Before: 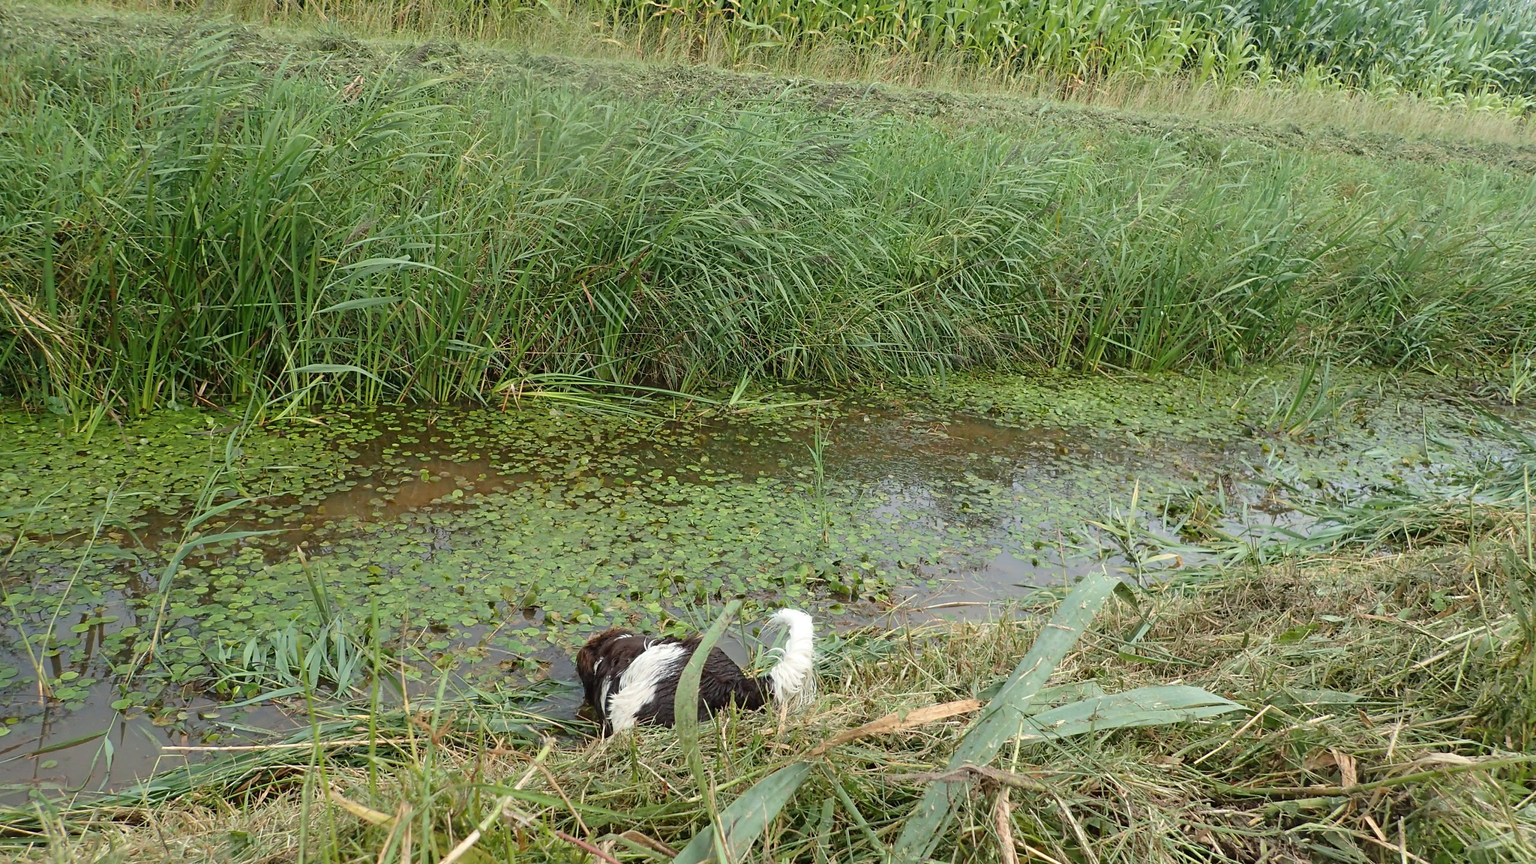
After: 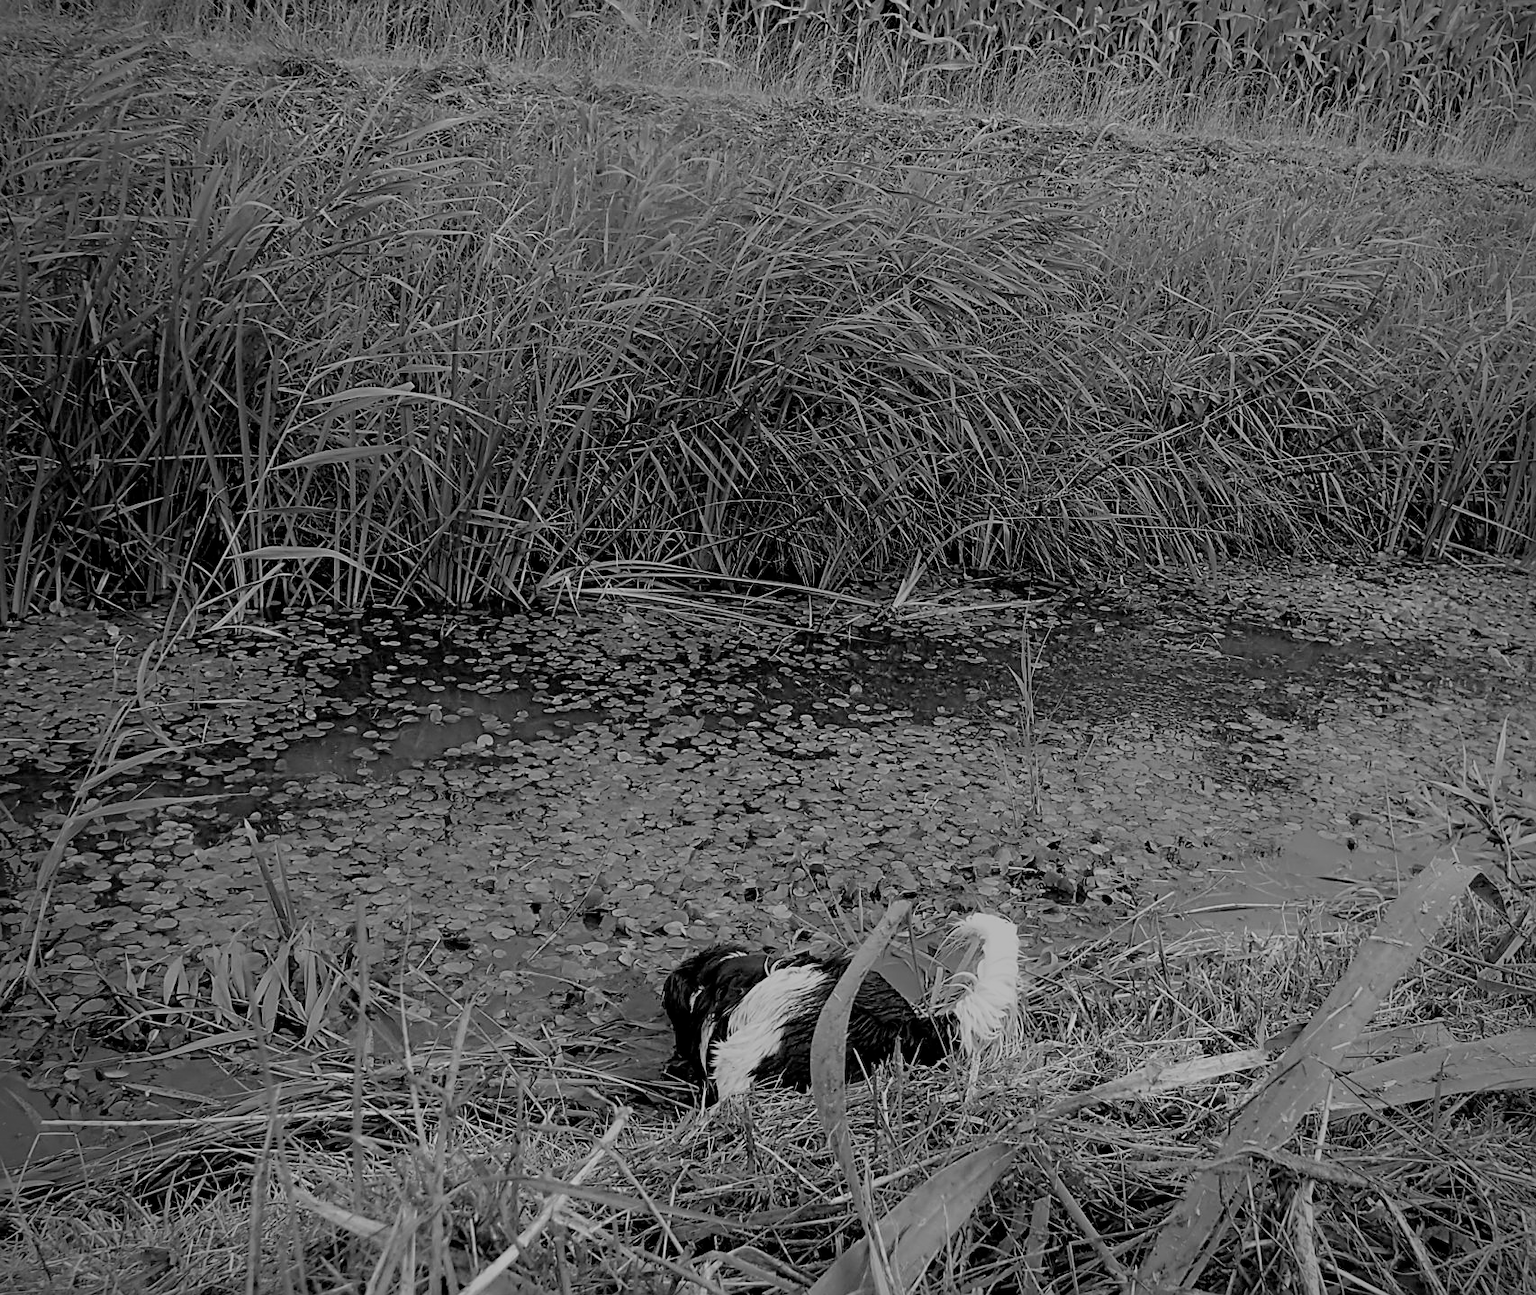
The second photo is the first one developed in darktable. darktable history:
filmic rgb: black relative exposure -3.72 EV, white relative exposure 2.77 EV, dynamic range scaling -5.32%, hardness 3.03
sharpen: on, module defaults
vignetting: unbound false
crop and rotate: left 8.786%, right 24.548%
exposure: black level correction 0.001, exposure -0.2 EV, compensate highlight preservation false
color balance rgb: shadows lift › chroma 1.41%, shadows lift › hue 260°, power › chroma 0.5%, power › hue 260°, highlights gain › chroma 1%, highlights gain › hue 27°, saturation formula JzAzBz (2021)
monochrome: a 79.32, b 81.83, size 1.1
